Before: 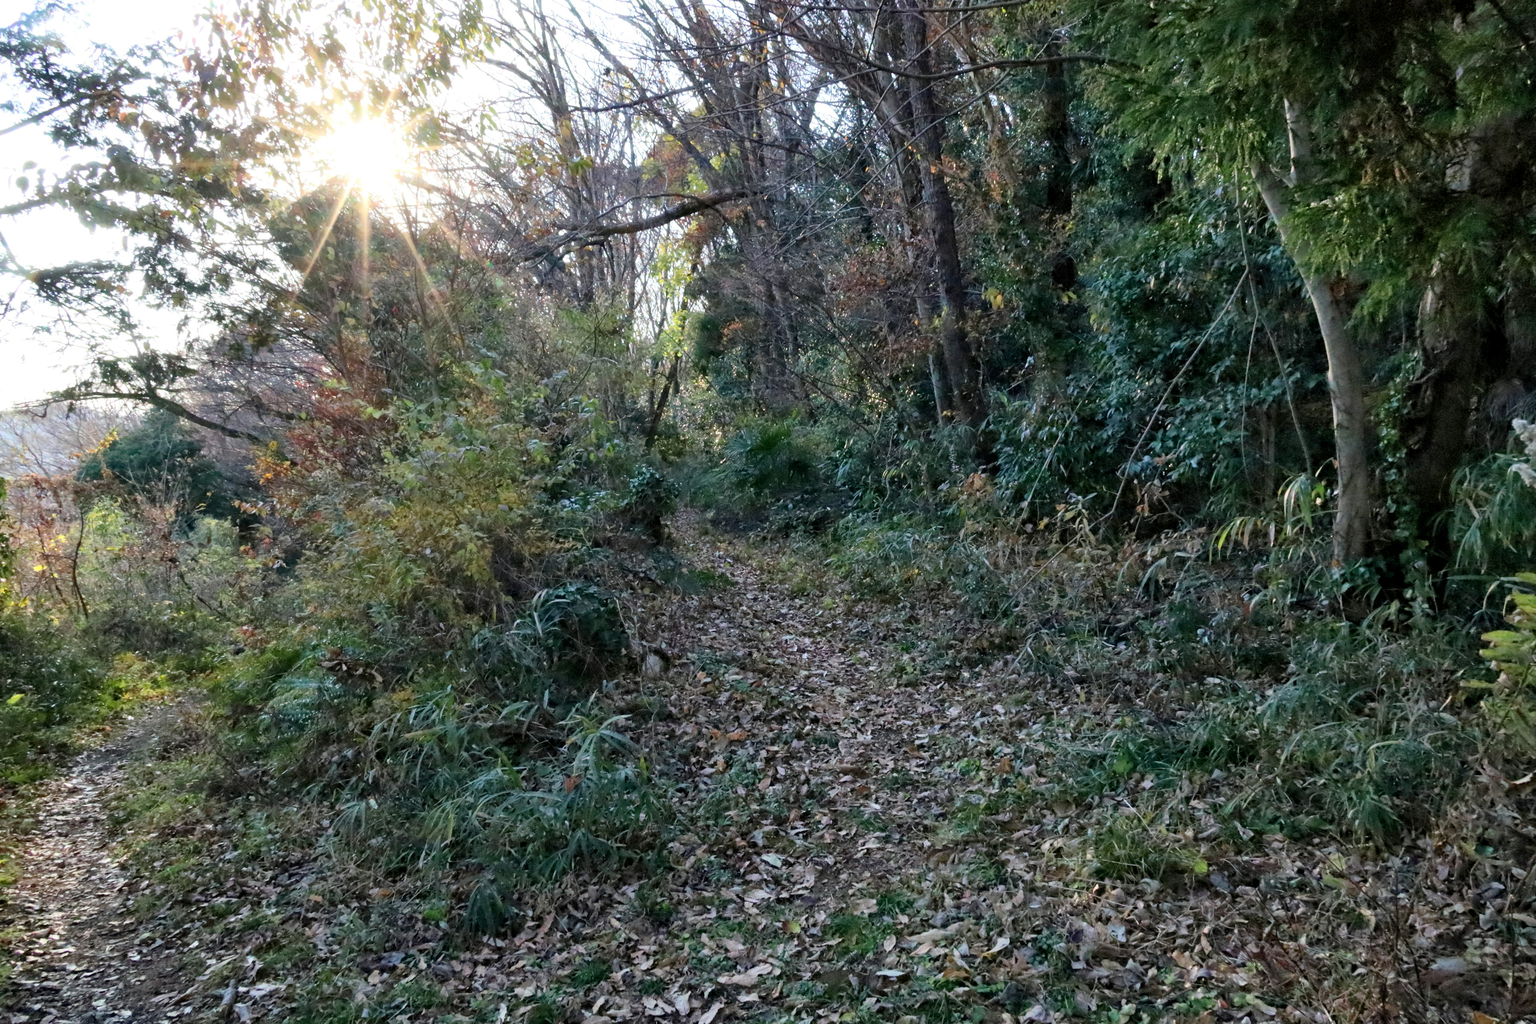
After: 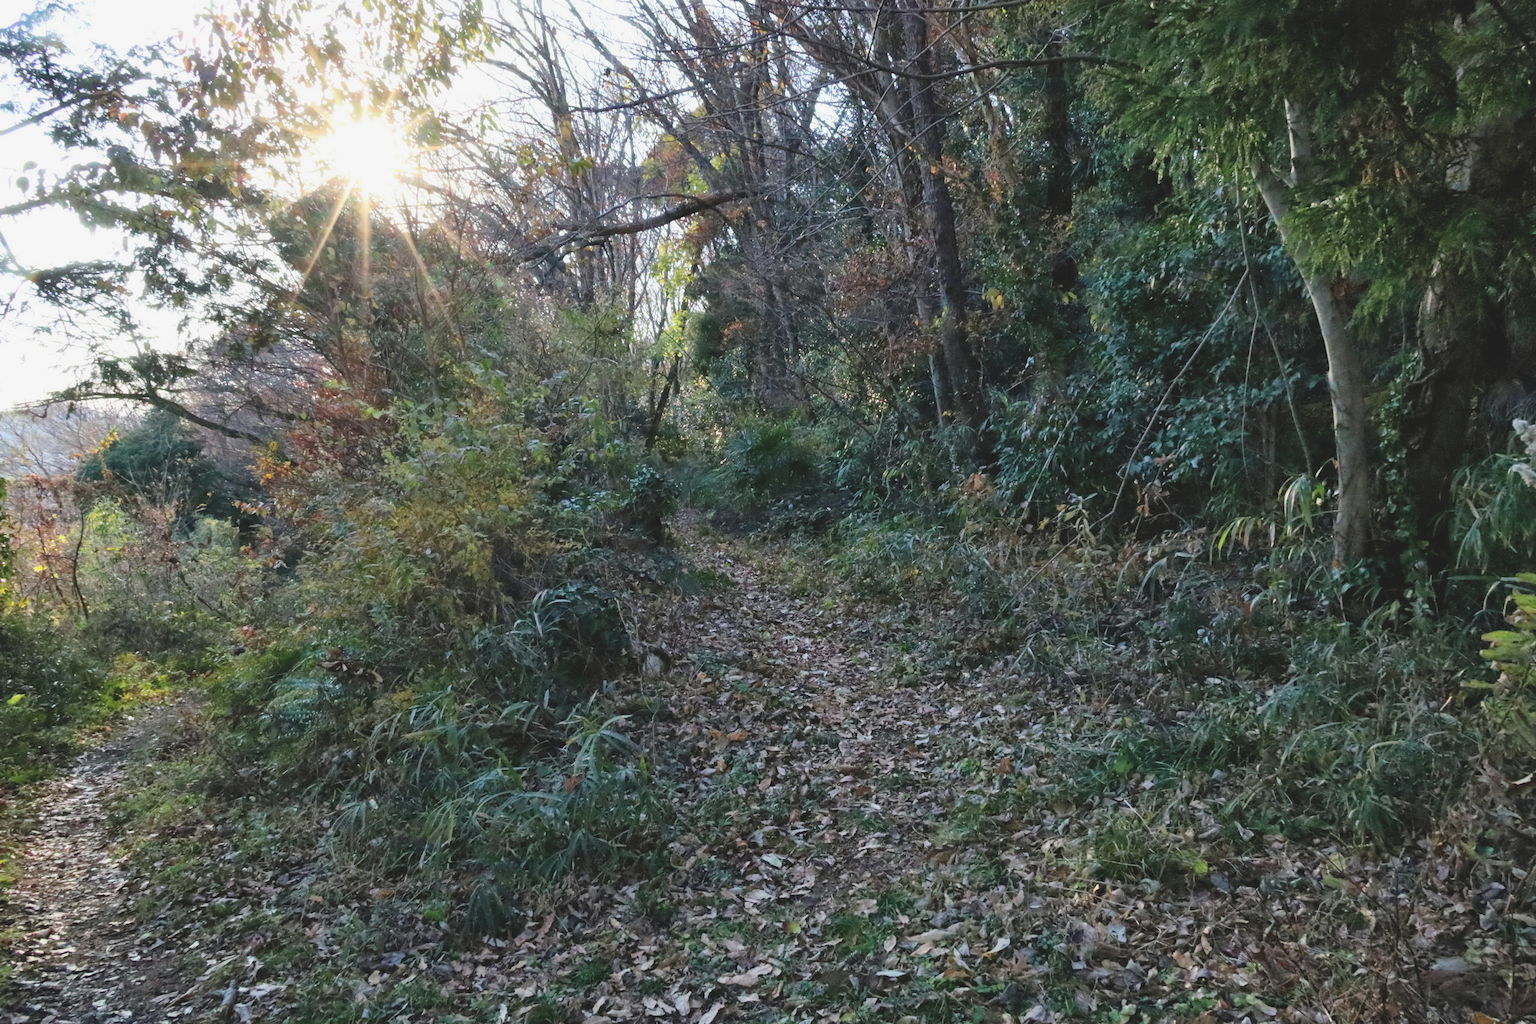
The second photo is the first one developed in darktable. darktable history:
vibrance: on, module defaults
exposure: black level correction -0.015, exposure -0.125 EV, compensate highlight preservation false
